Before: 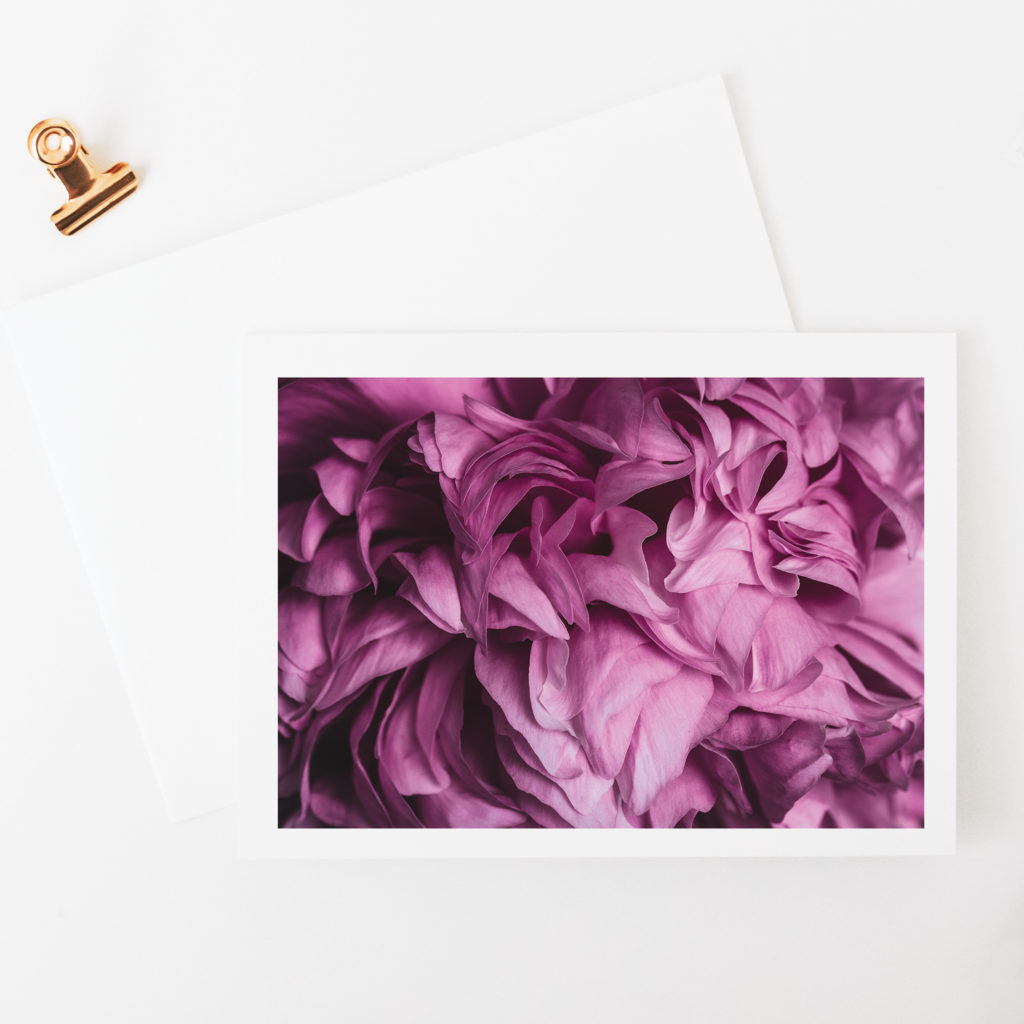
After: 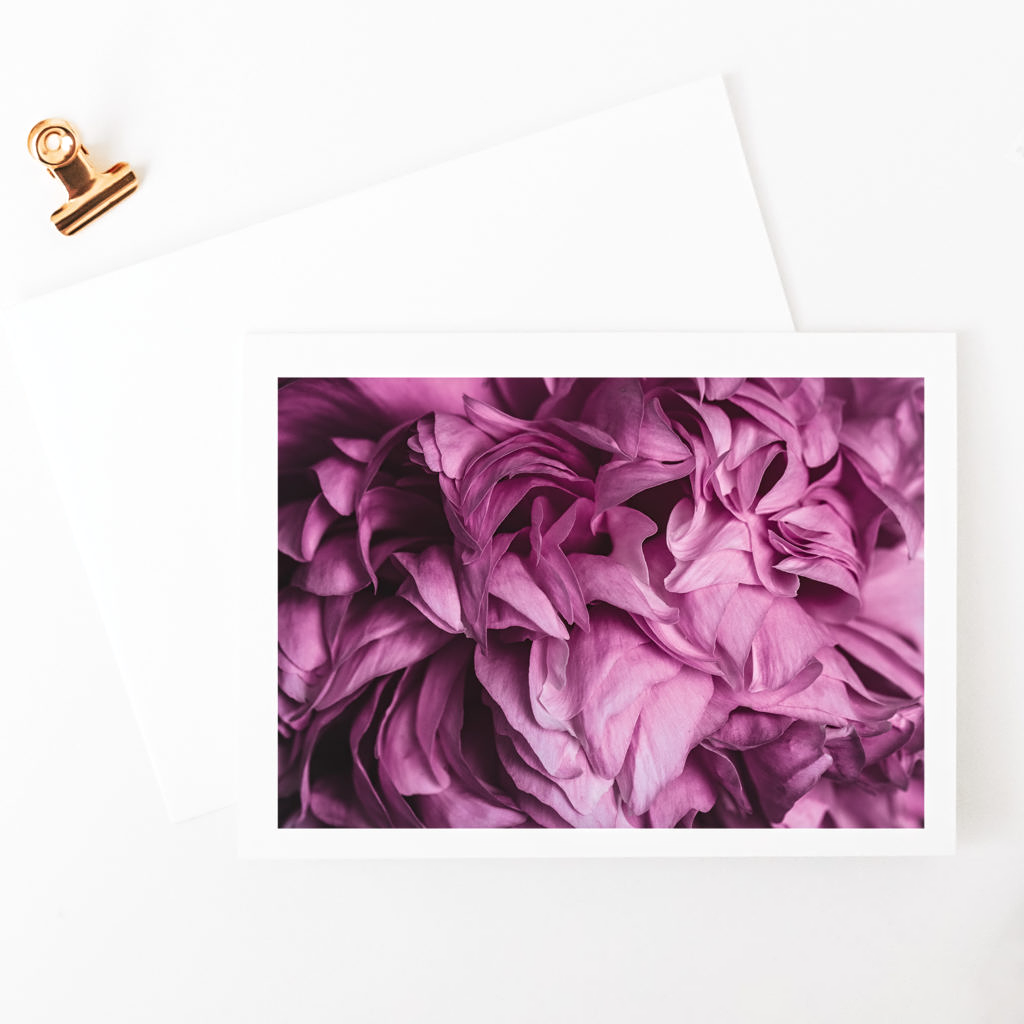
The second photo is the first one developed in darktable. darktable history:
contrast equalizer: octaves 7, y [[0.502, 0.505, 0.512, 0.529, 0.564, 0.588], [0.5 ×6], [0.502, 0.505, 0.512, 0.529, 0.564, 0.588], [0, 0.001, 0.001, 0.004, 0.008, 0.011], [0, 0.001, 0.001, 0.004, 0.008, 0.011]]
exposure: exposure 0.078 EV, compensate highlight preservation false
